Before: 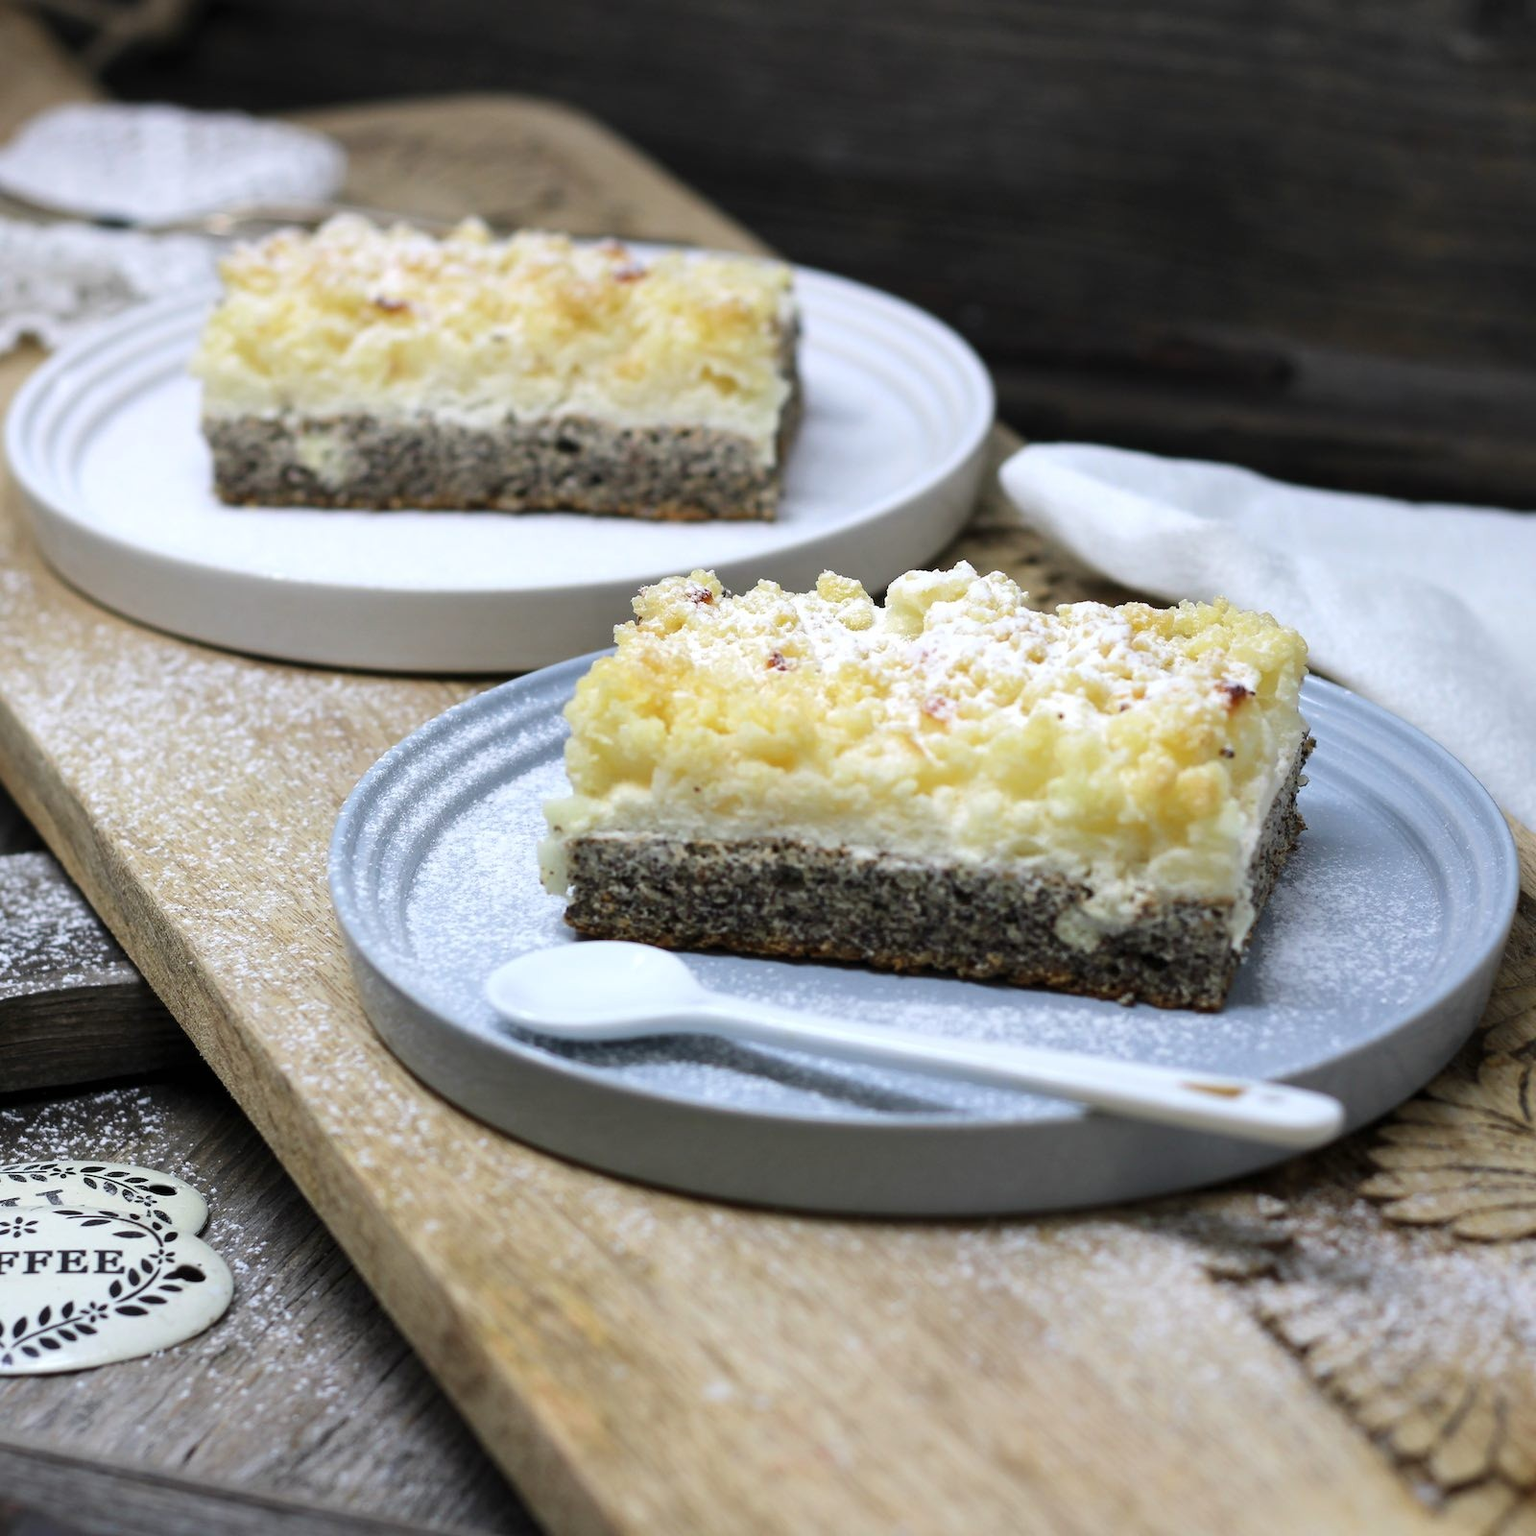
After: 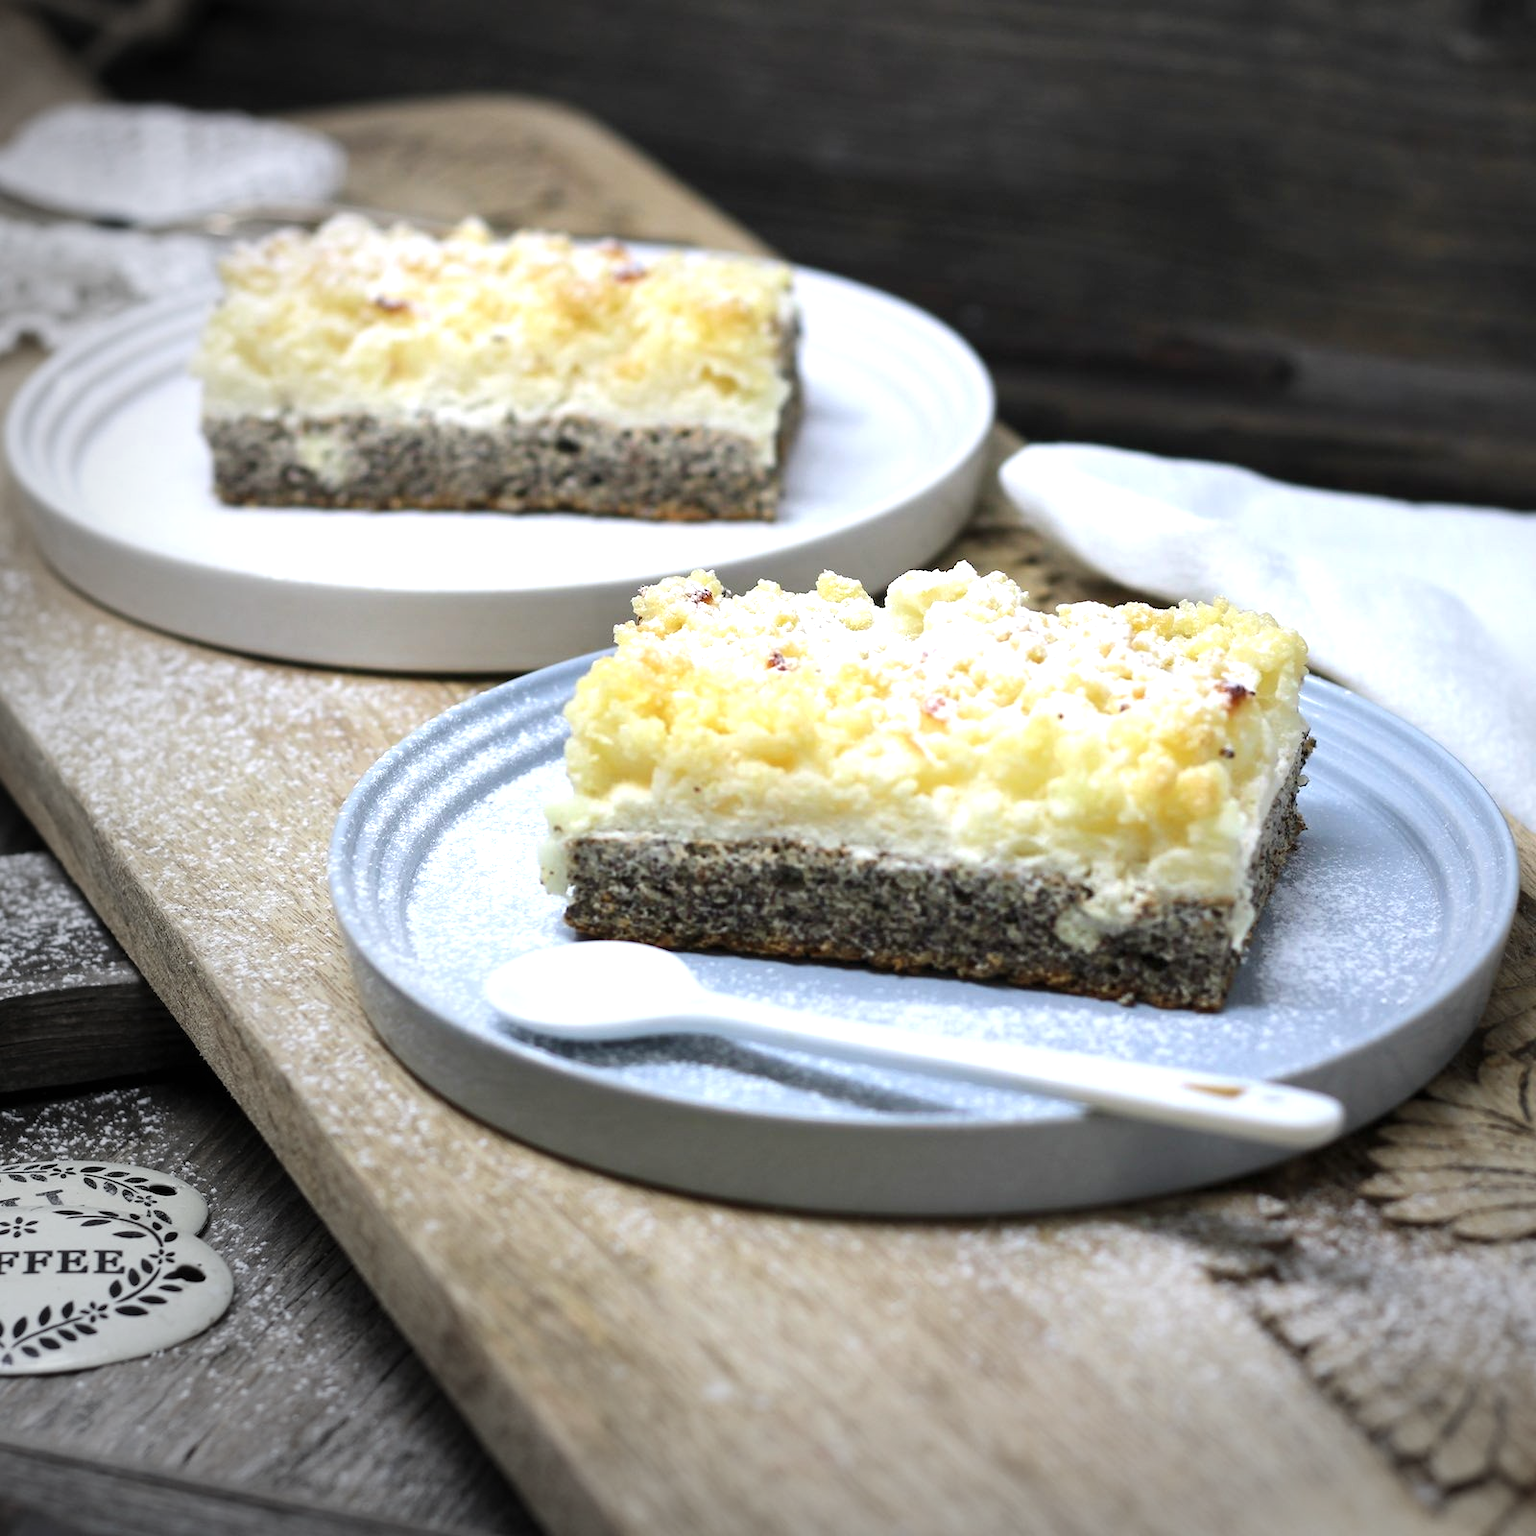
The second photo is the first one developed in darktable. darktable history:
vignetting: fall-off start 73.57%, center (0.22, -0.235)
exposure: black level correction 0, exposure 0.5 EV, compensate highlight preservation false
